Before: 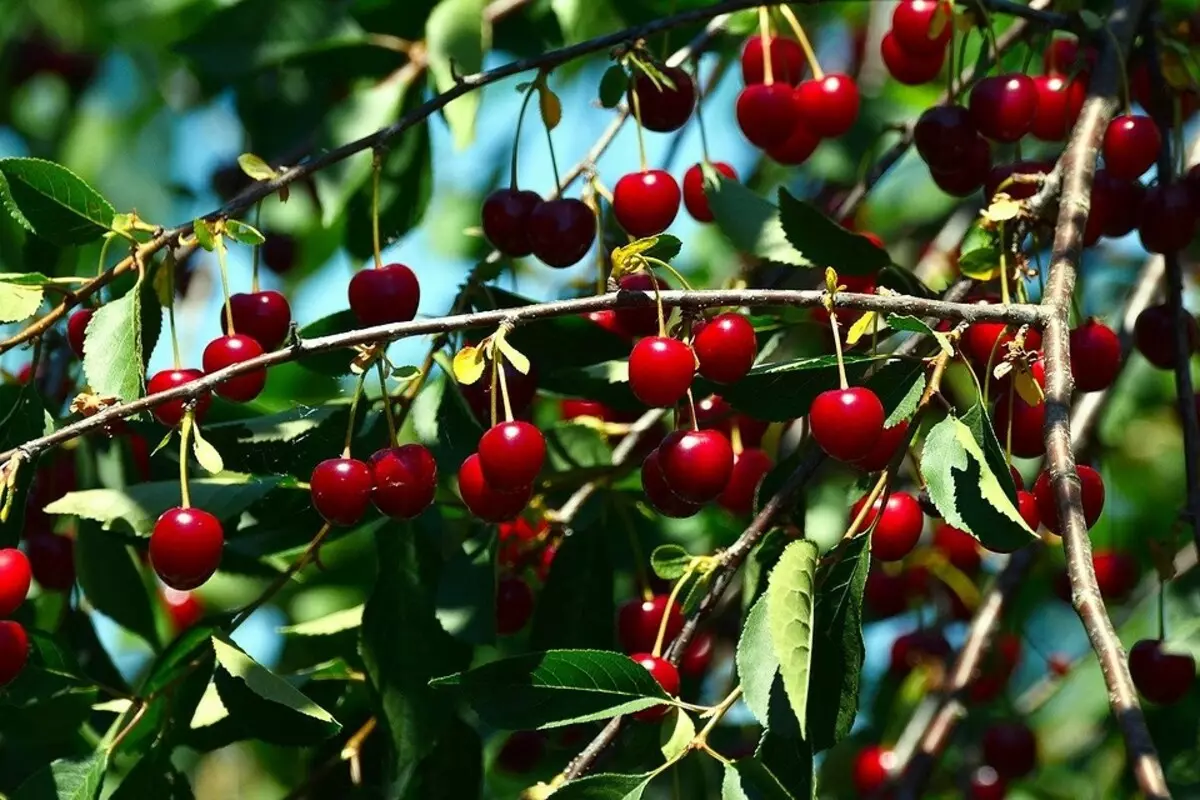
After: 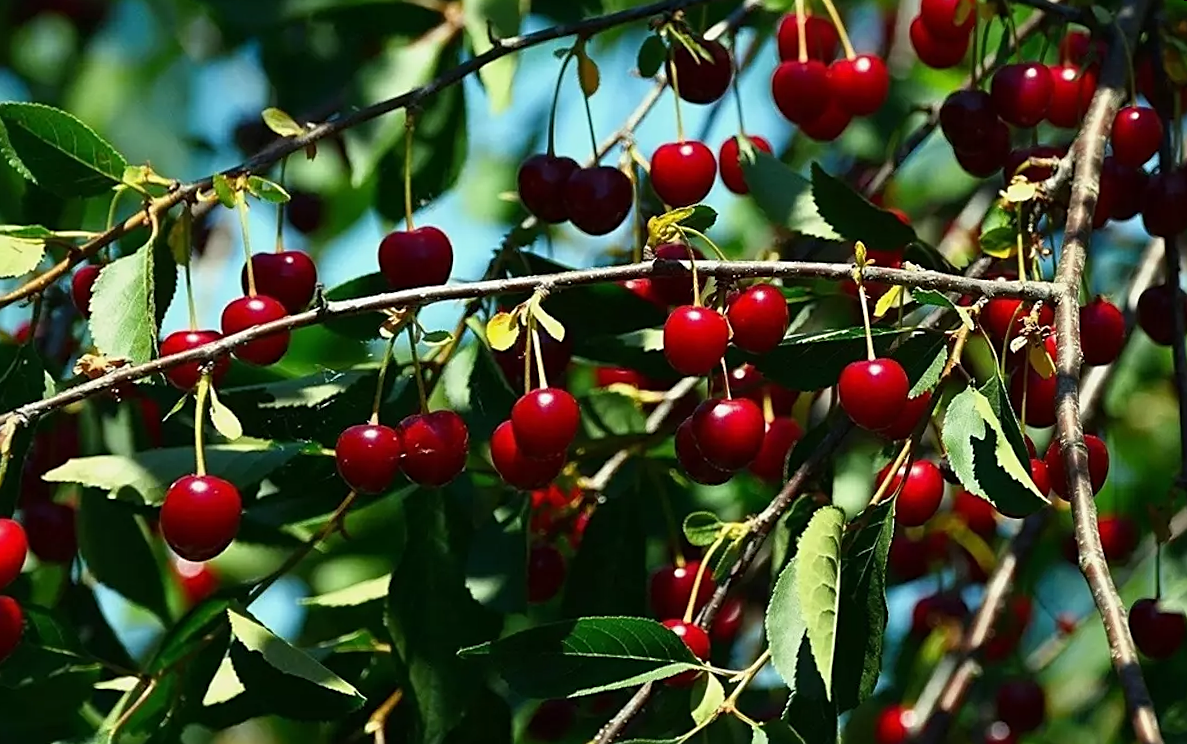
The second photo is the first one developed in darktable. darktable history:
sharpen: on, module defaults
rotate and perspective: rotation 0.679°, lens shift (horizontal) 0.136, crop left 0.009, crop right 0.991, crop top 0.078, crop bottom 0.95
exposure: exposure -0.153 EV, compensate highlight preservation false
